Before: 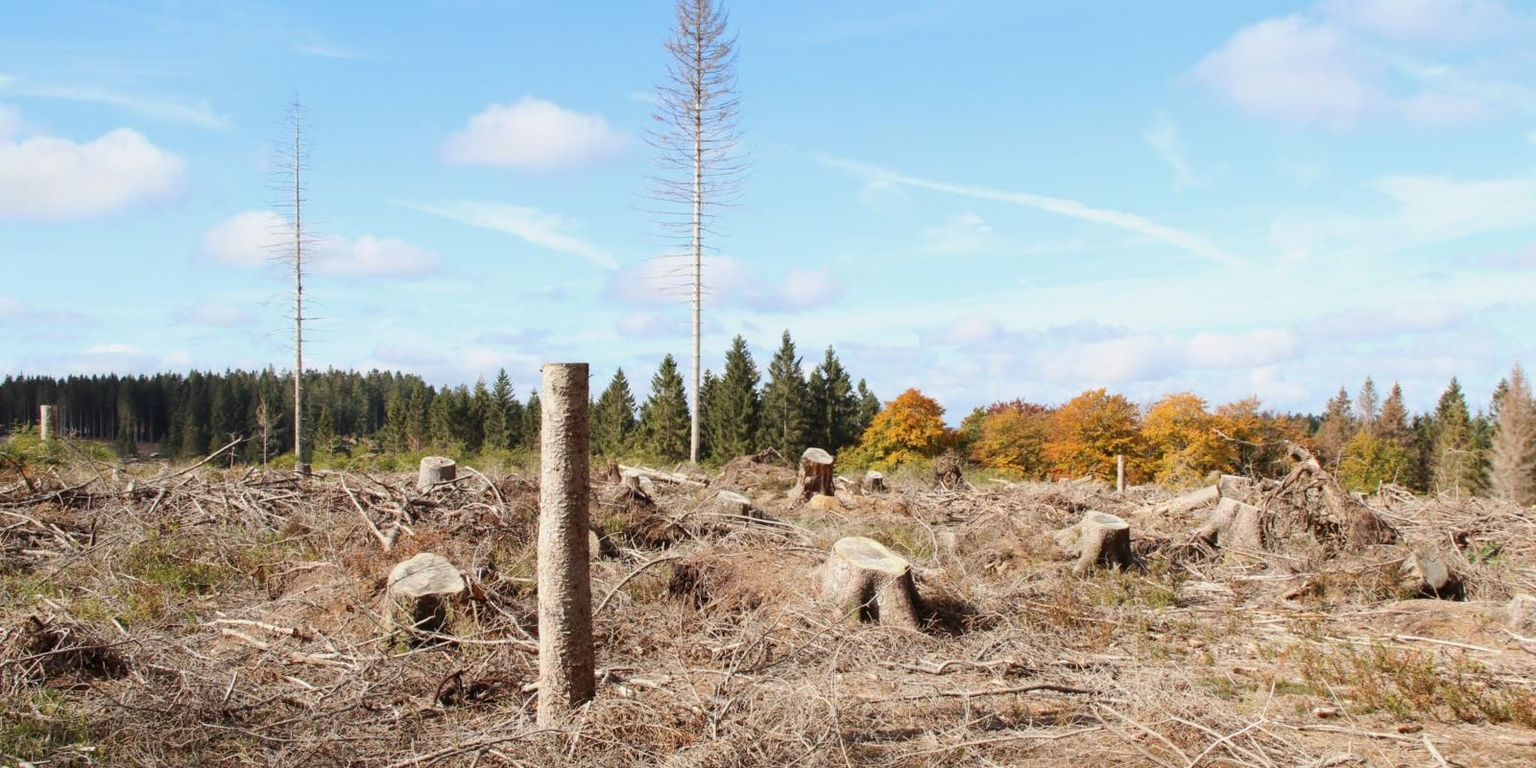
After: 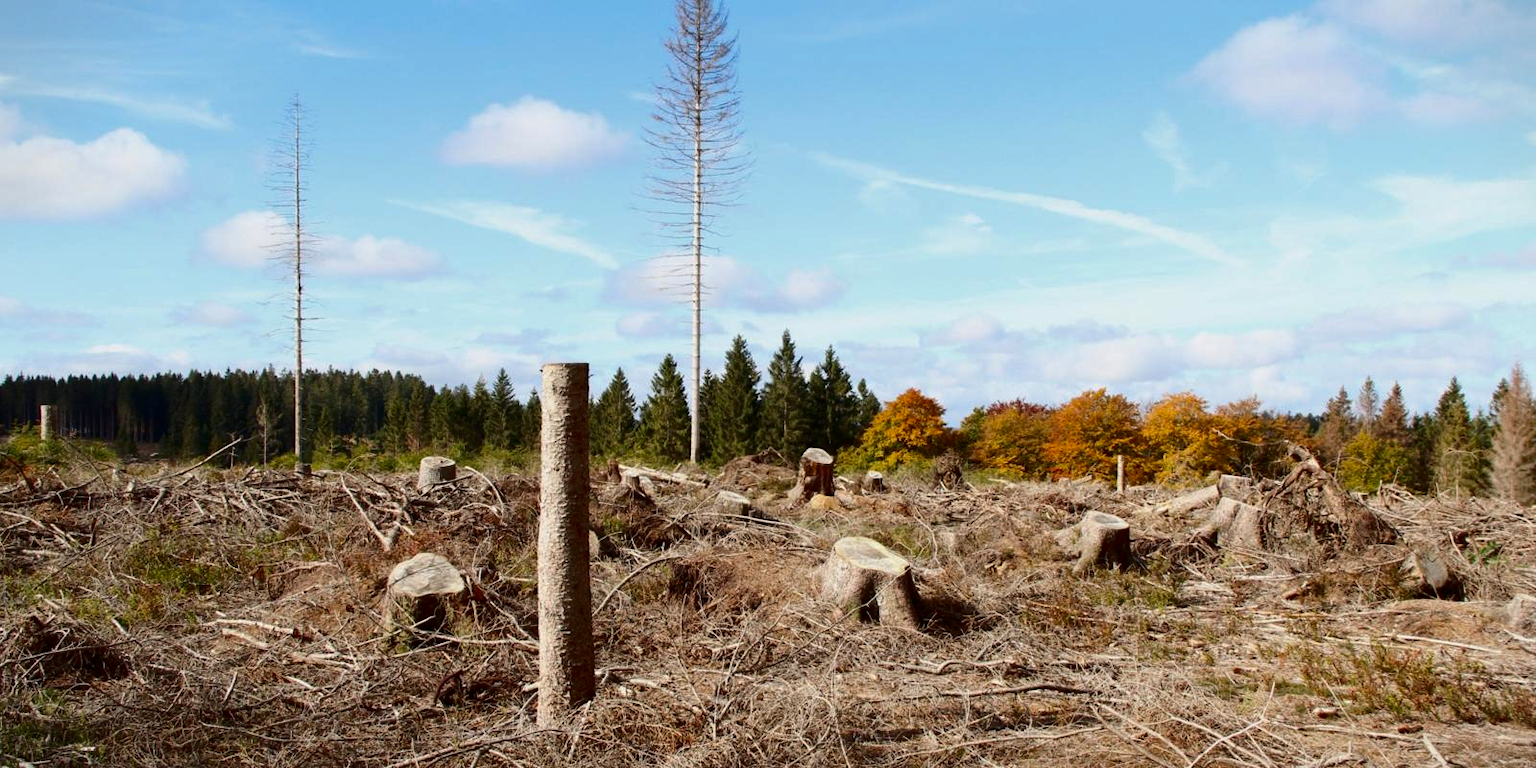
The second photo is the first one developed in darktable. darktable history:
contrast brightness saturation: contrast 0.1, brightness -0.26, saturation 0.14
vignetting: fall-off start 100%, brightness -0.282, width/height ratio 1.31
